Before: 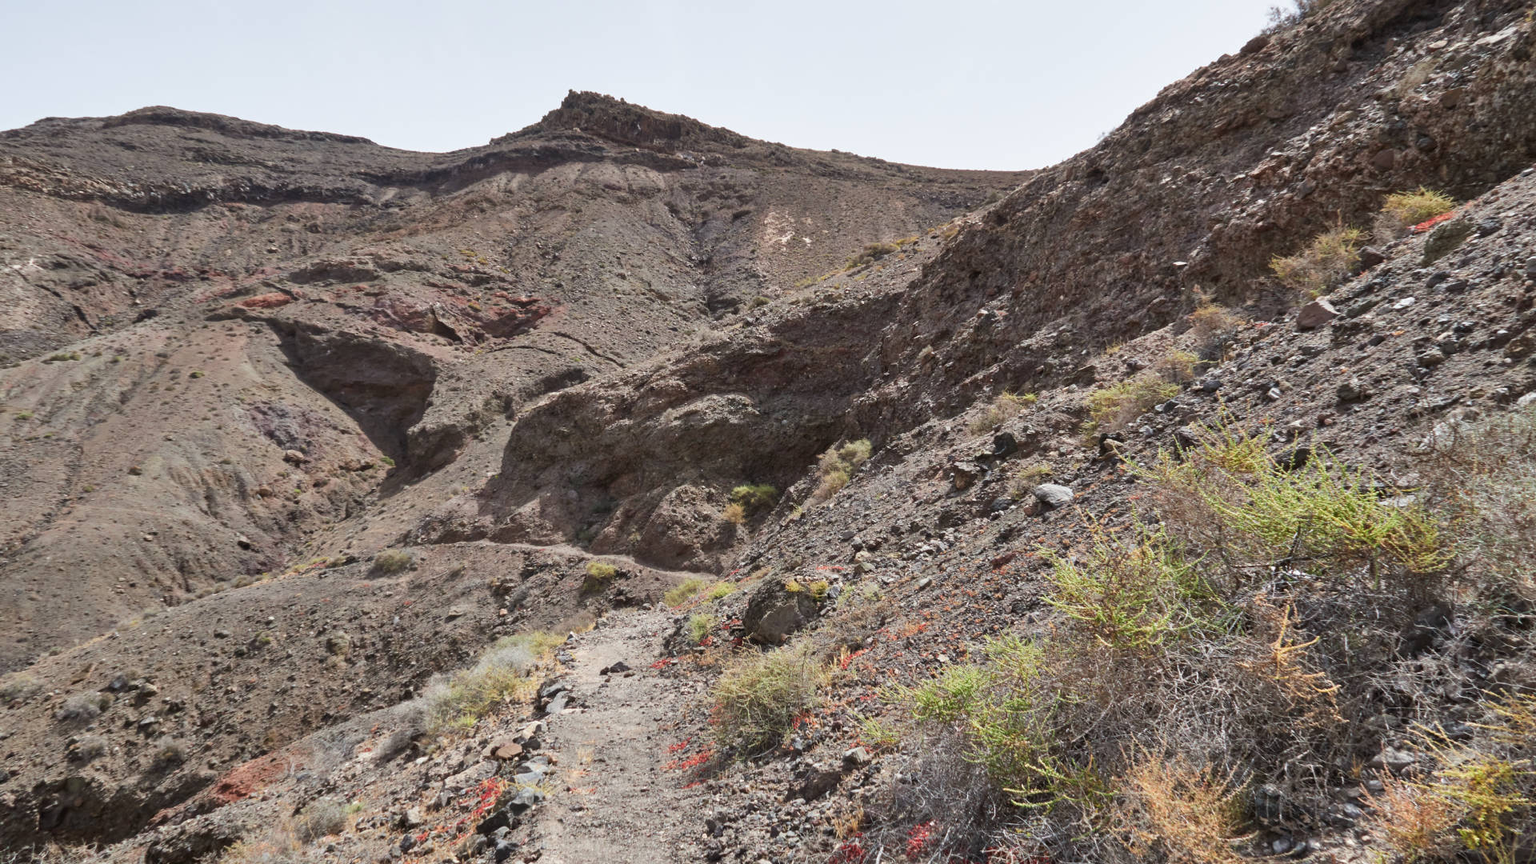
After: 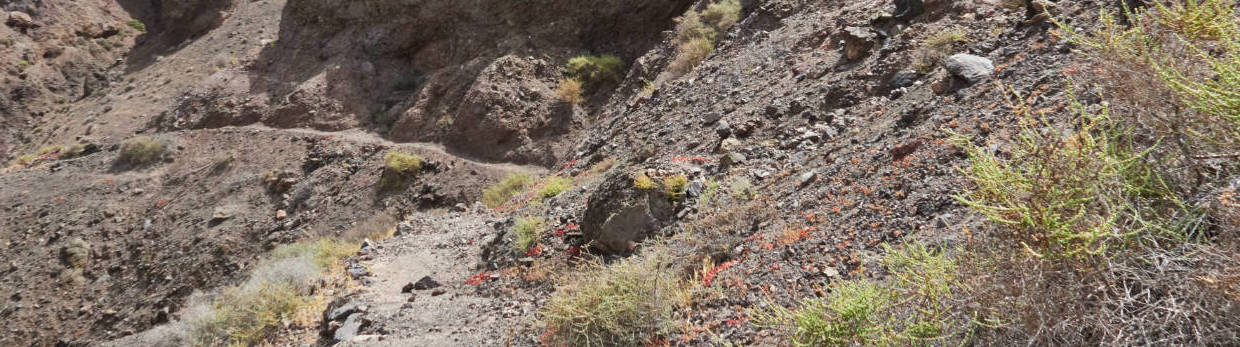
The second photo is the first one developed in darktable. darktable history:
crop: left 18.165%, top 51.023%, right 17.244%, bottom 16.789%
